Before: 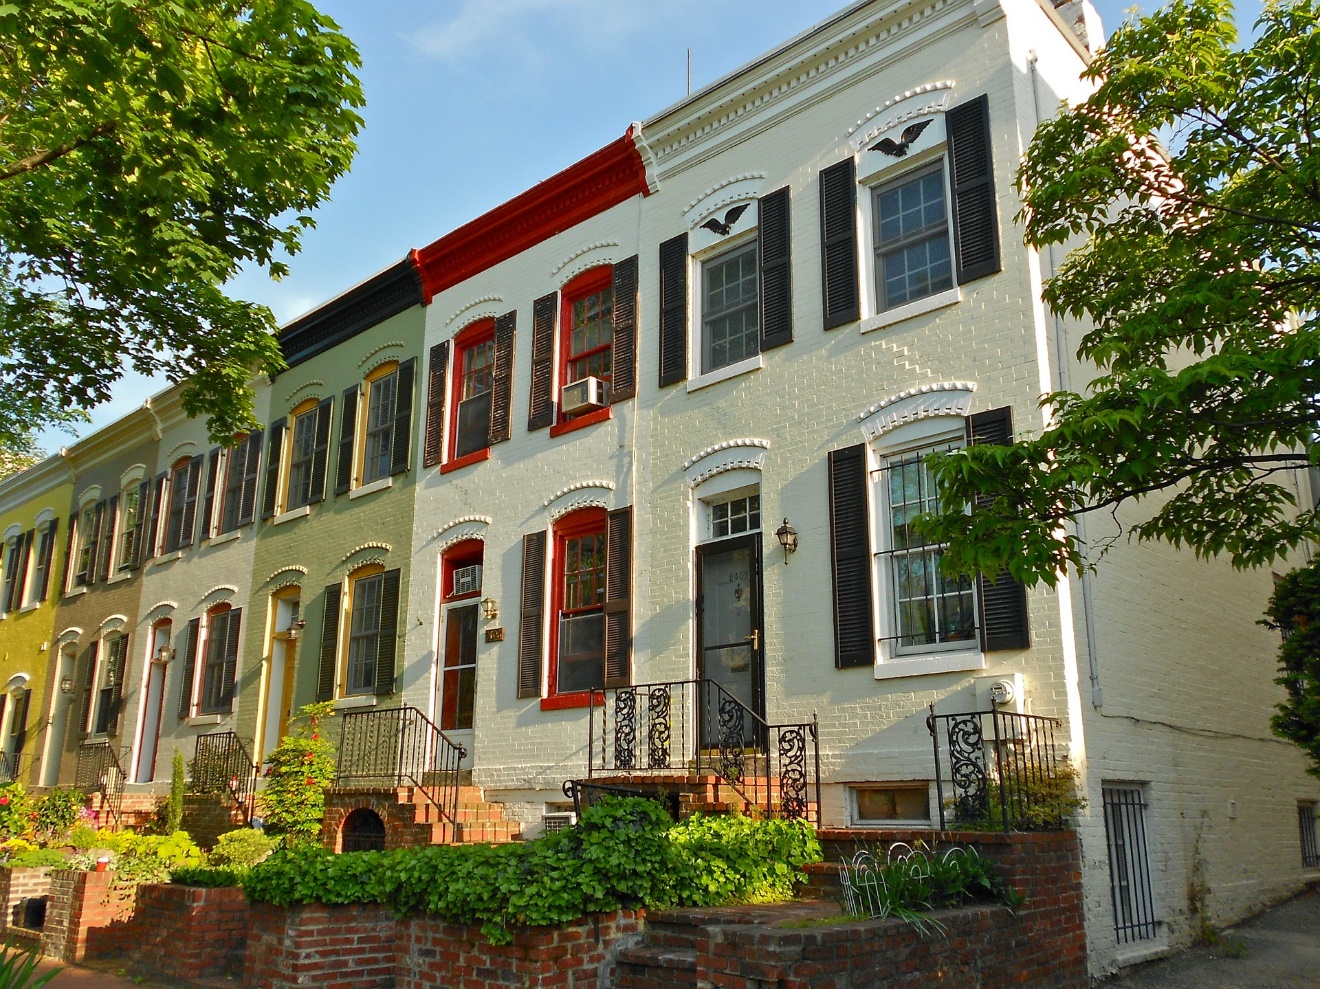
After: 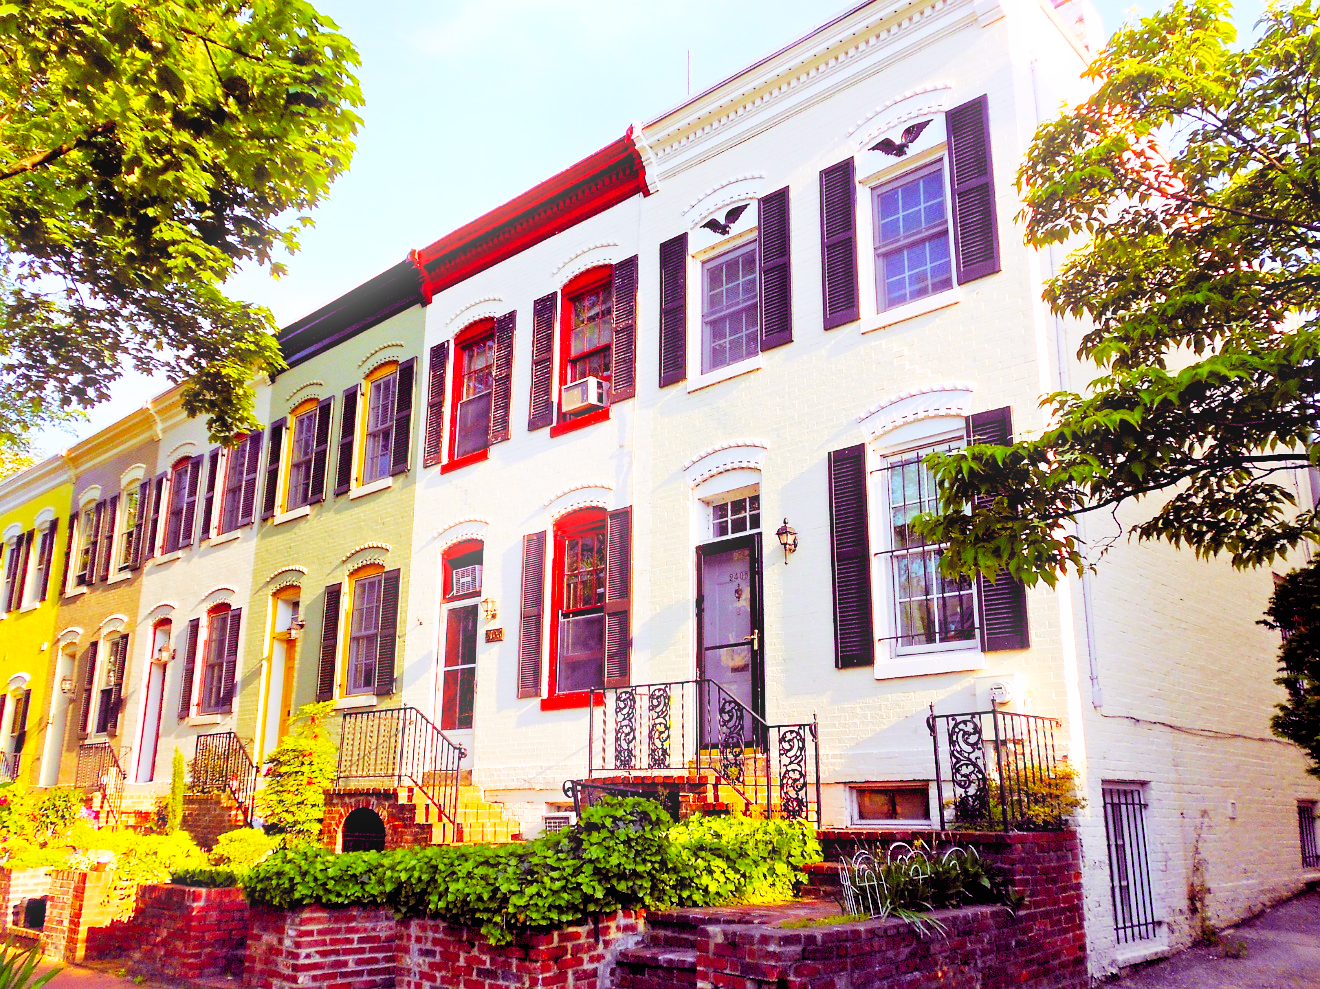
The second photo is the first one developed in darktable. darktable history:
rgb levels: preserve colors sum RGB, levels [[0.038, 0.433, 0.934], [0, 0.5, 1], [0, 0.5, 1]]
base curve: curves: ch0 [(0, 0) (0.007, 0.004) (0.027, 0.03) (0.046, 0.07) (0.207, 0.54) (0.442, 0.872) (0.673, 0.972) (1, 1)], preserve colors none
white balance: red 0.931, blue 1.11
bloom: size 9%, threshold 100%, strength 7%
color balance rgb: shadows lift › chroma 6.43%, shadows lift › hue 305.74°, highlights gain › chroma 2.43%, highlights gain › hue 35.74°, global offset › chroma 0.28%, global offset › hue 320.29°, linear chroma grading › global chroma 5.5%, perceptual saturation grading › global saturation 30%, contrast 5.15%
